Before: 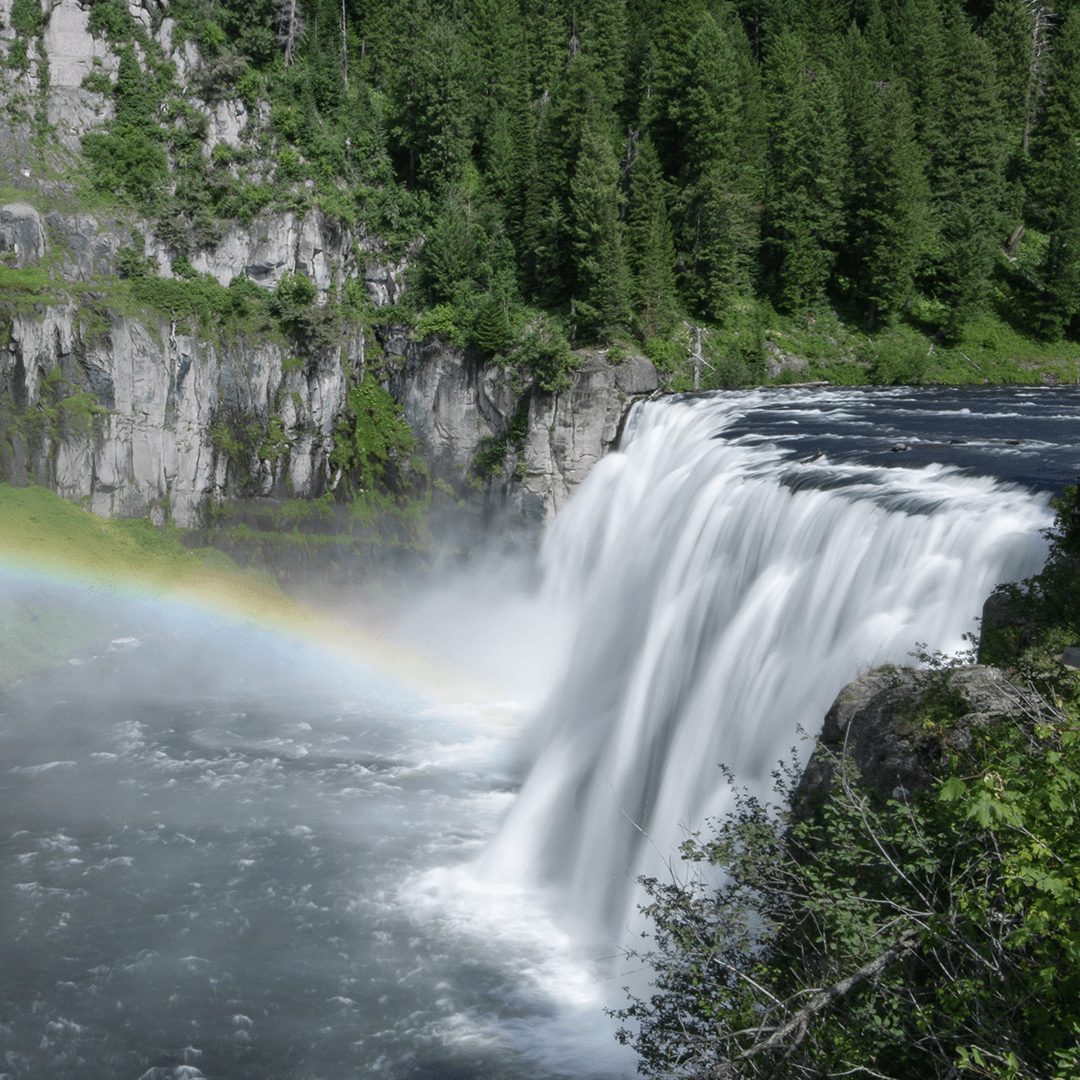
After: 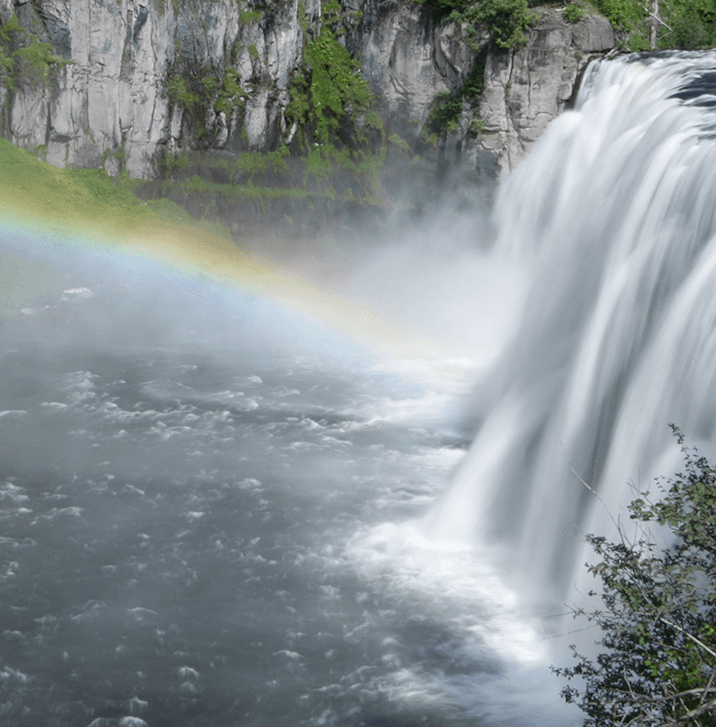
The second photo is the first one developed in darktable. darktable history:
crop and rotate: angle -0.943°, left 3.559%, top 31.517%, right 29.011%
